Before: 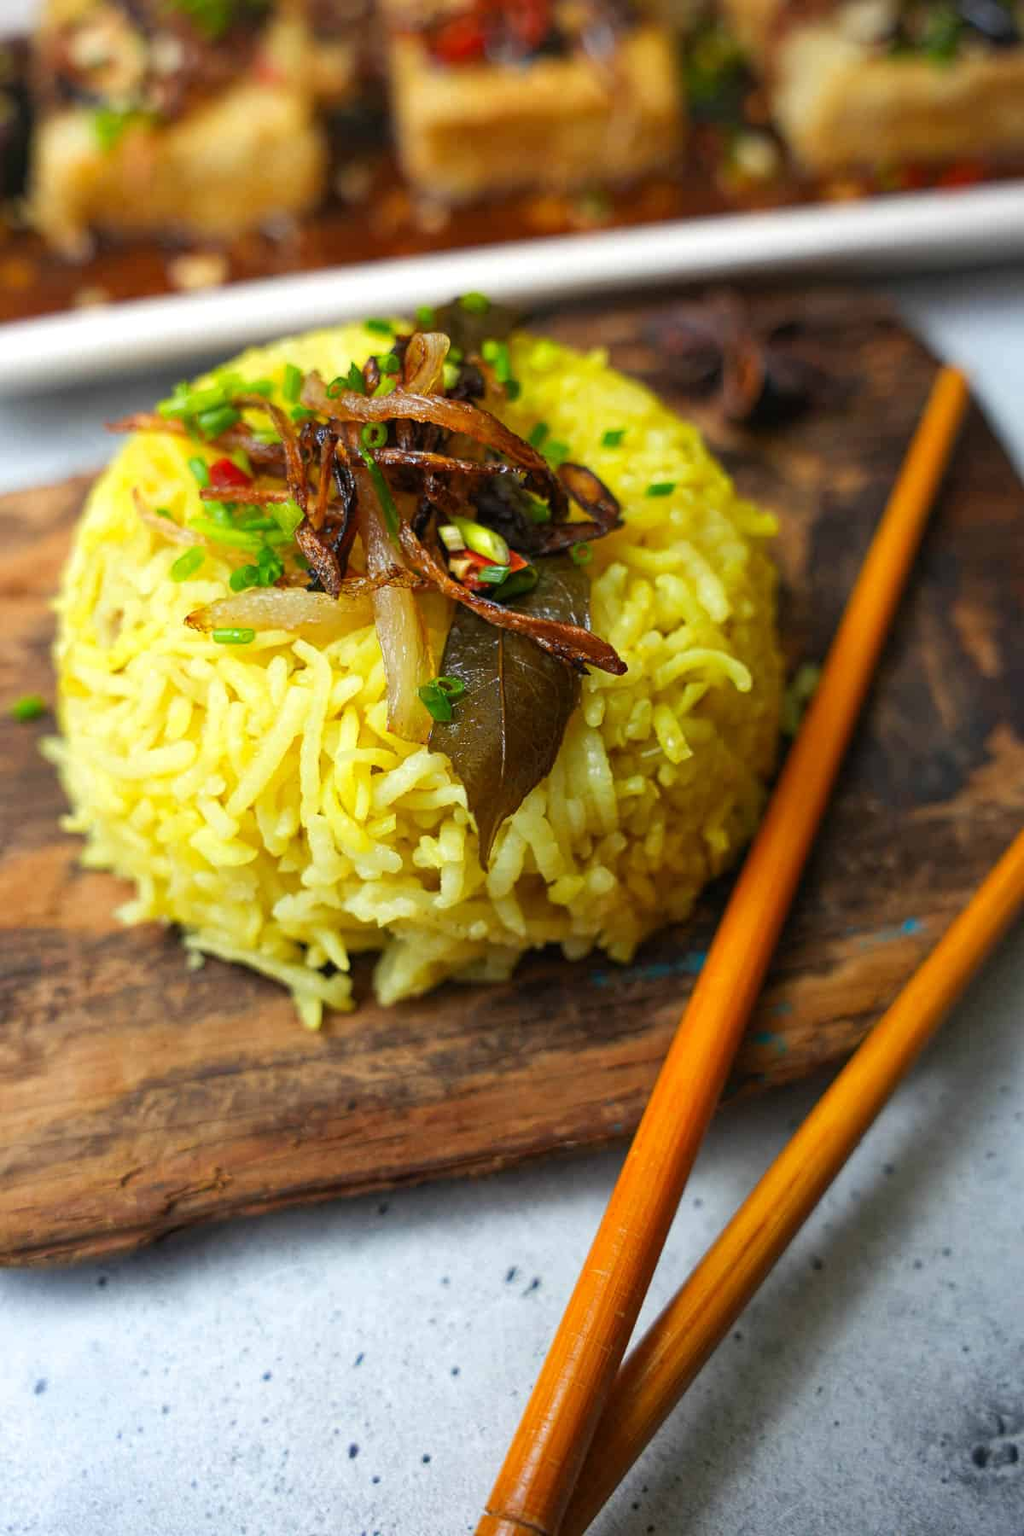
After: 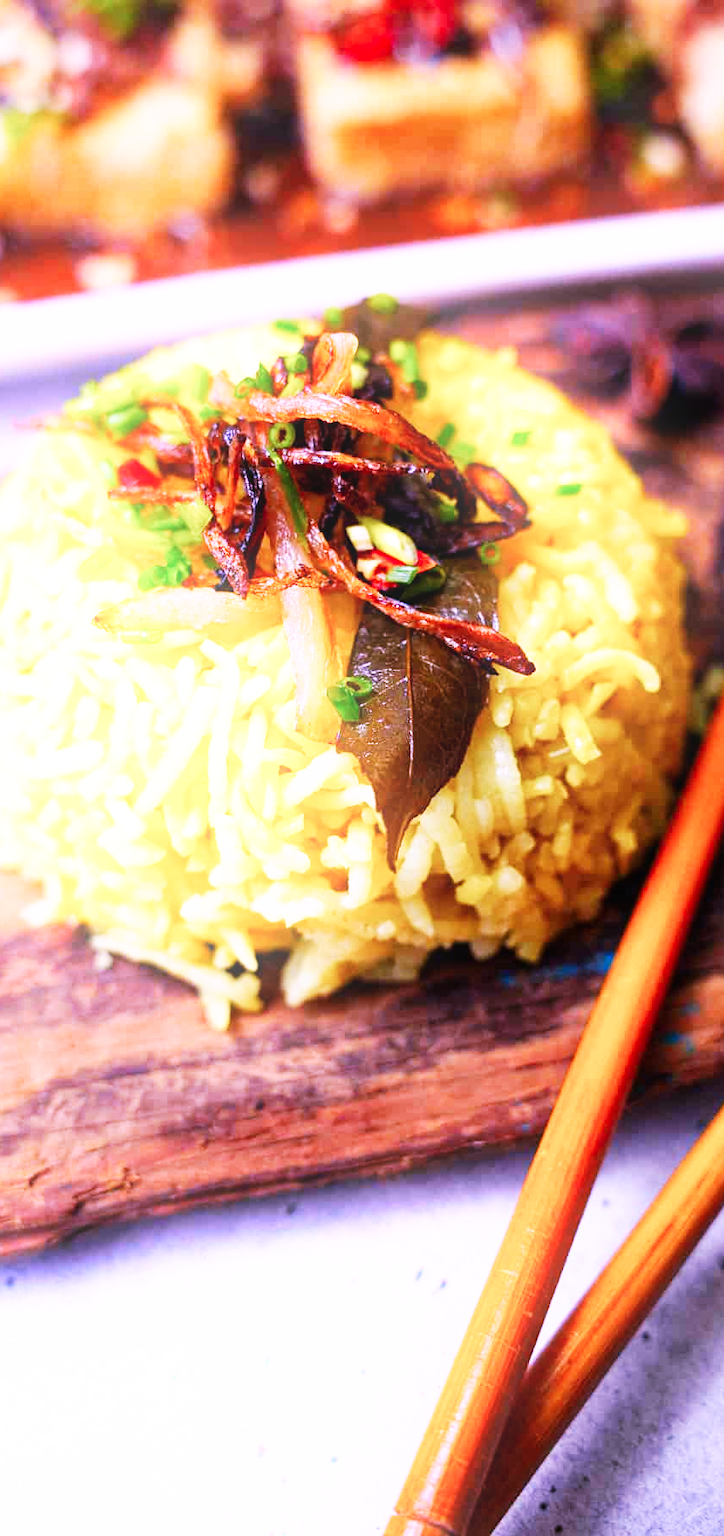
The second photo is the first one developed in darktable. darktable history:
crop and rotate: left 9.061%, right 20.142%
bloom: size 13.65%, threshold 98.39%, strength 4.82%
color calibration: output R [1.107, -0.012, -0.003, 0], output B [0, 0, 1.308, 0], illuminant custom, x 0.389, y 0.387, temperature 3838.64 K
base curve: curves: ch0 [(0, 0) (0.007, 0.004) (0.027, 0.03) (0.046, 0.07) (0.207, 0.54) (0.442, 0.872) (0.673, 0.972) (1, 1)], preserve colors none
